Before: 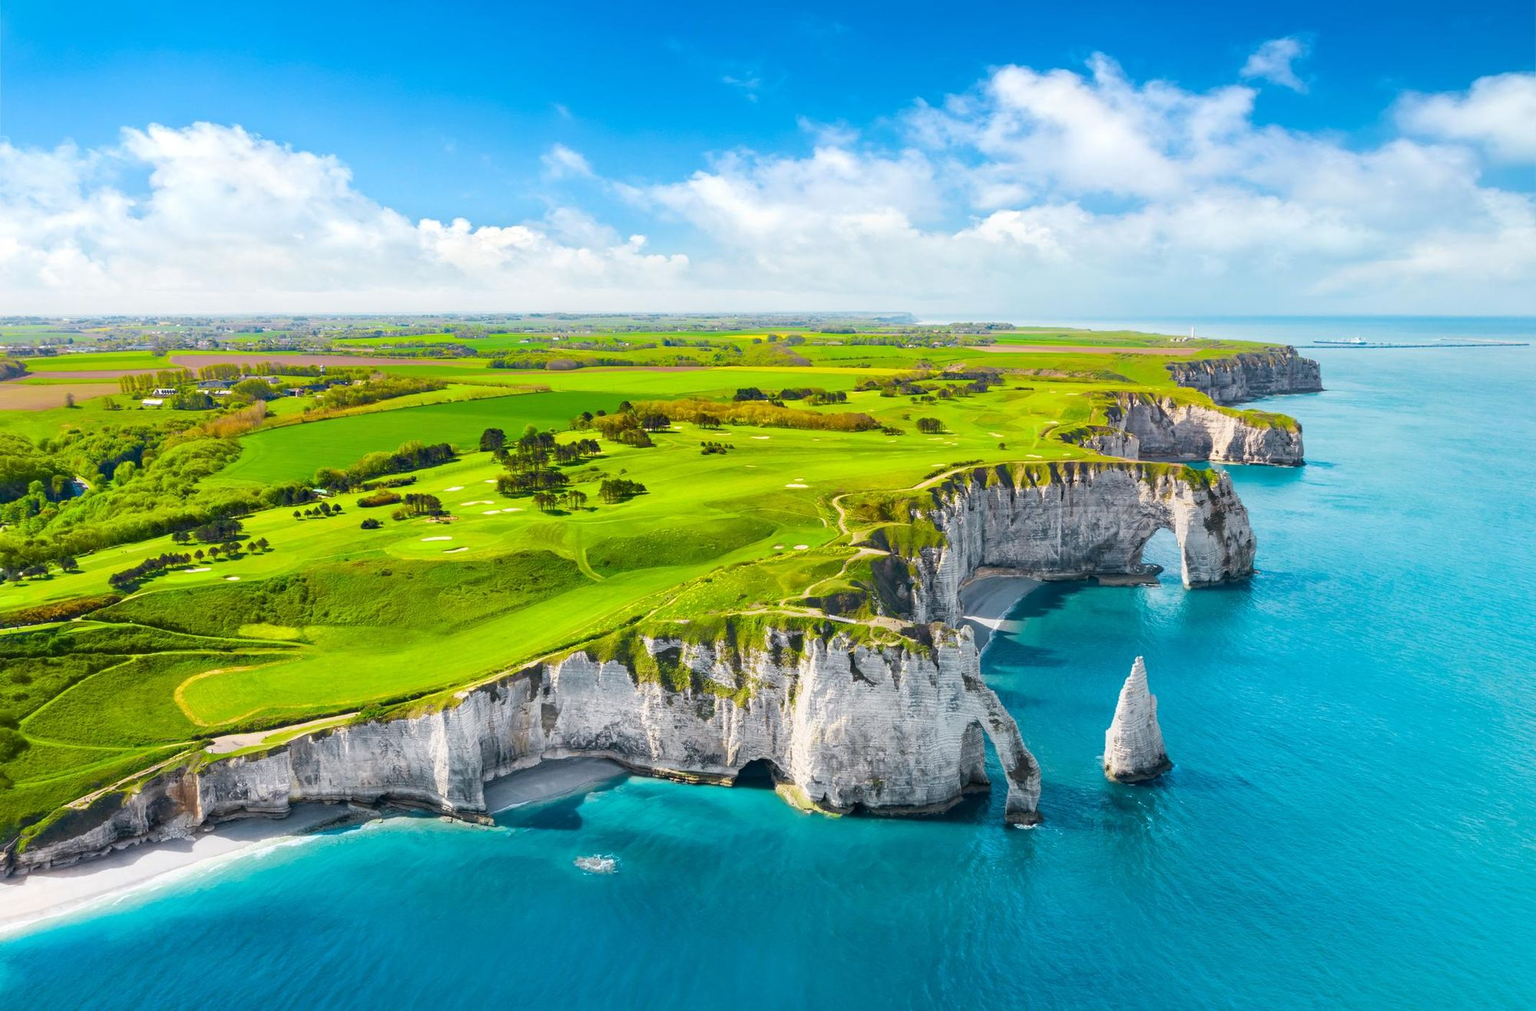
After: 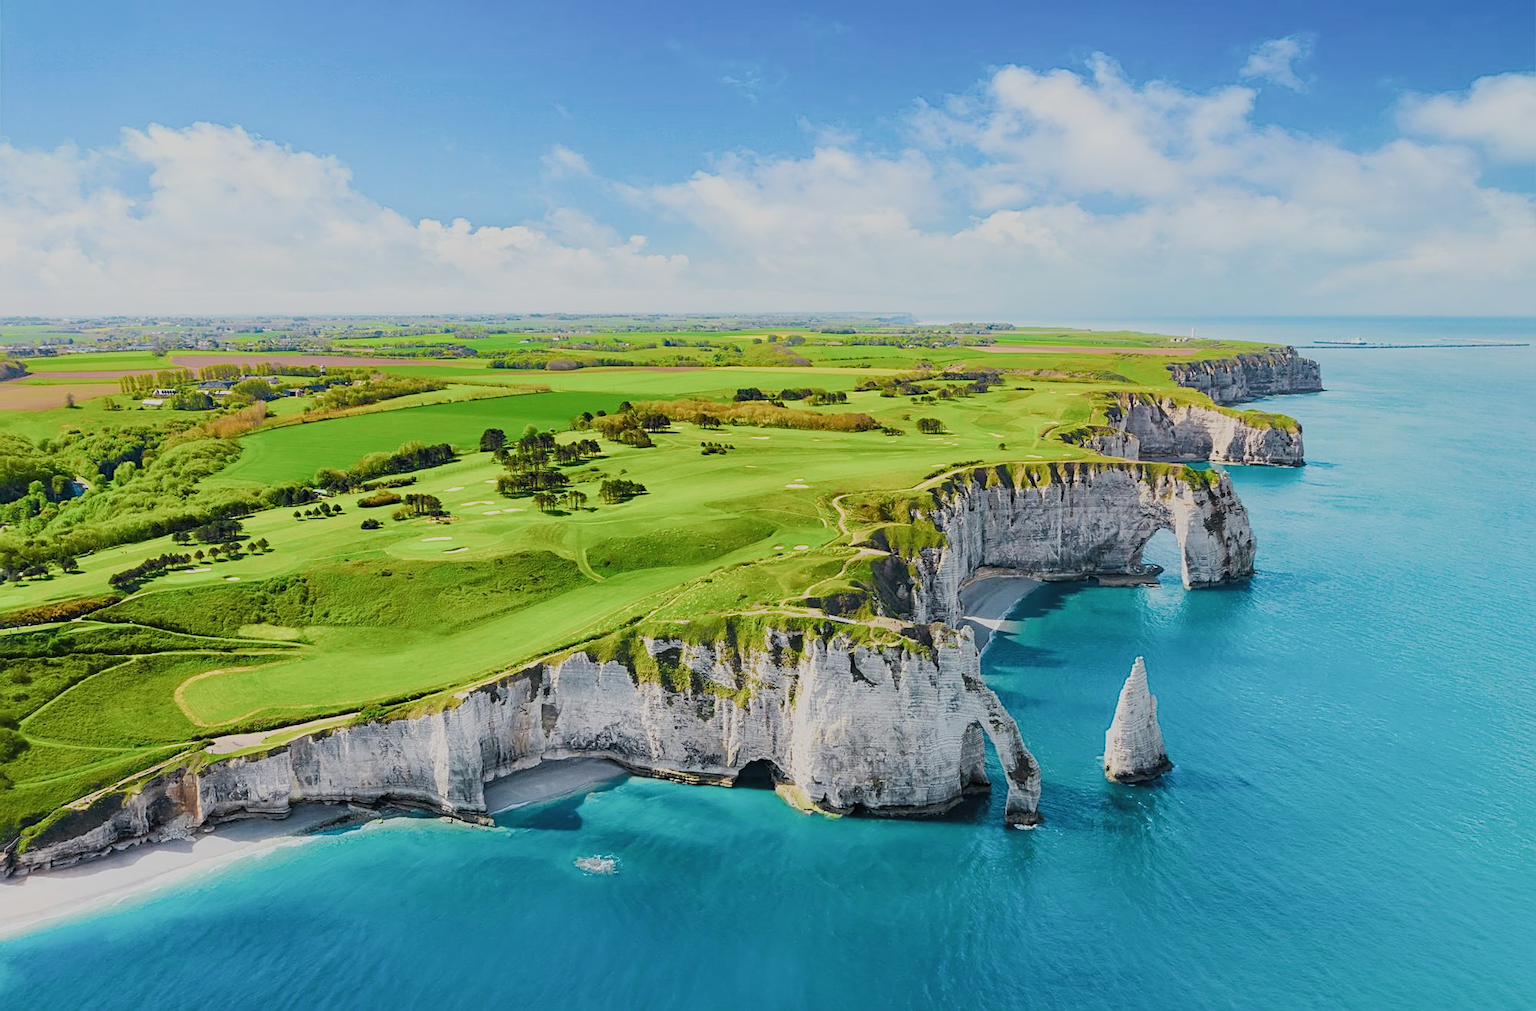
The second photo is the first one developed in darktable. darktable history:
sharpen: on, module defaults
filmic rgb: black relative exposure -7.65 EV, white relative exposure 4.56 EV, hardness 3.61, contrast 0.996, color science v5 (2021), contrast in shadows safe, contrast in highlights safe
